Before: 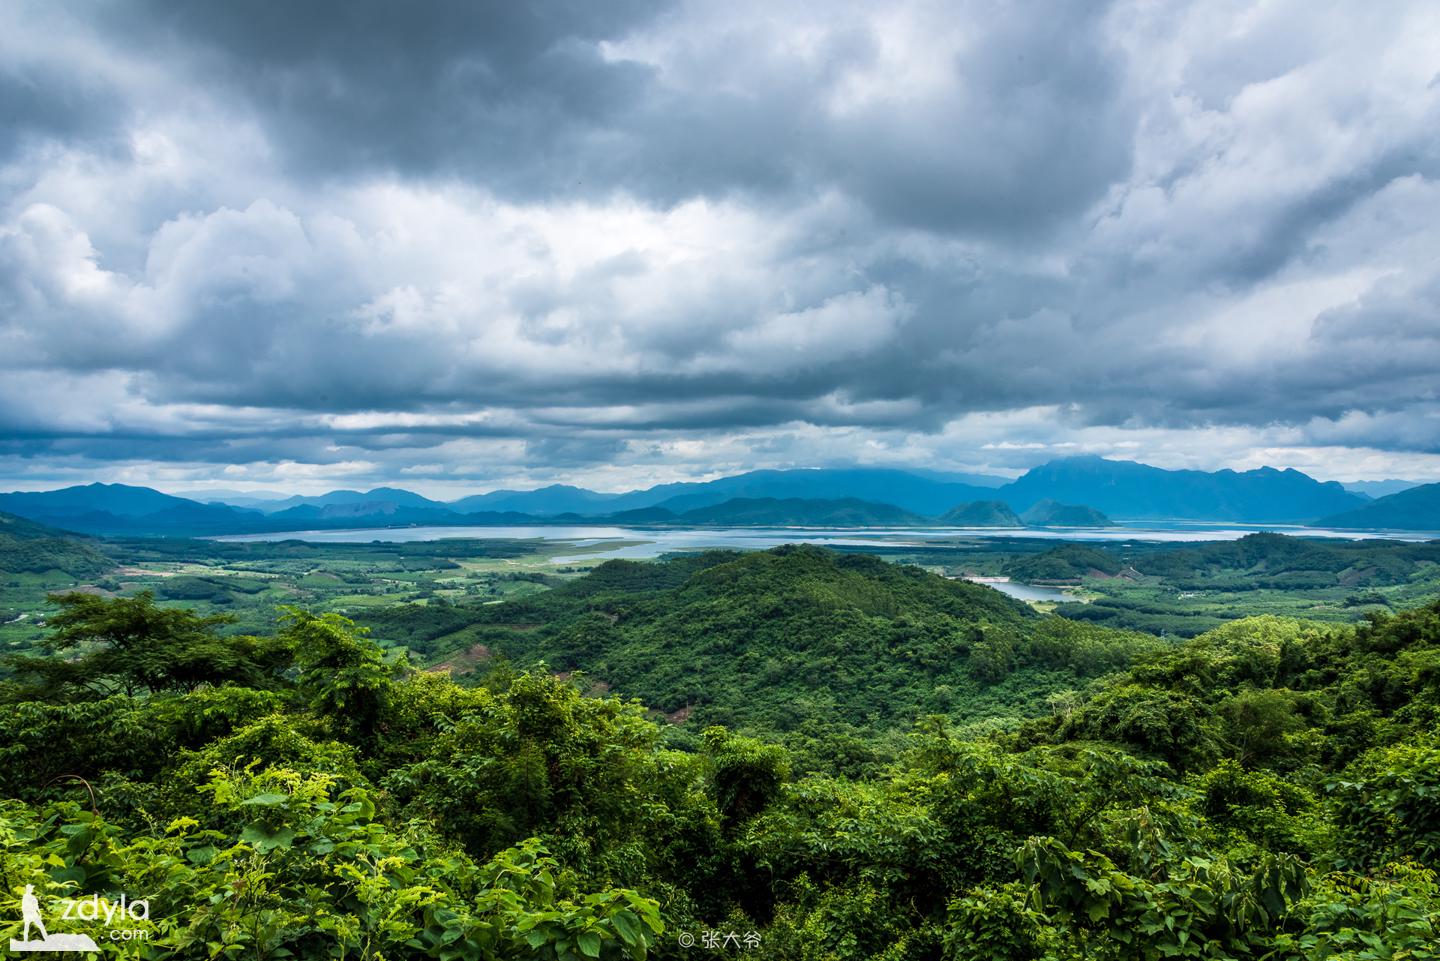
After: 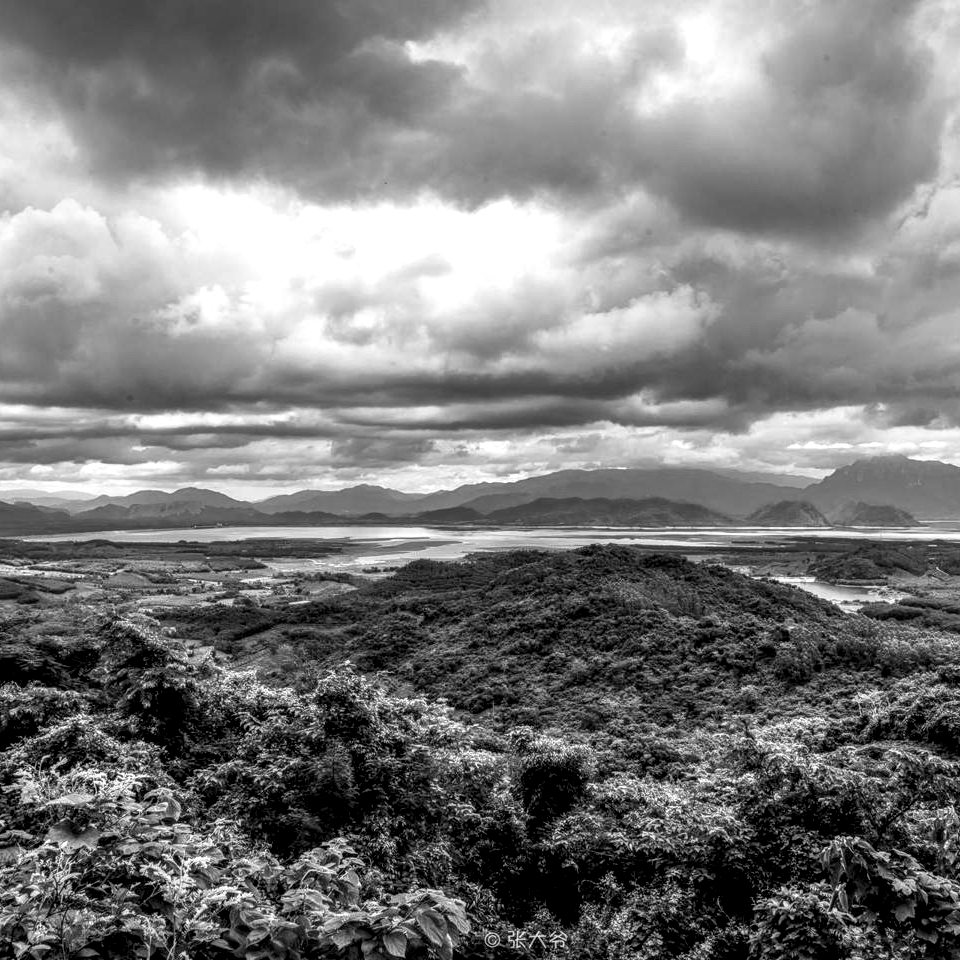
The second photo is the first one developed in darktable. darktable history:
monochrome: a 32, b 64, size 2.3, highlights 1
crop and rotate: left 13.537%, right 19.796%
local contrast: highlights 0%, shadows 0%, detail 182%
